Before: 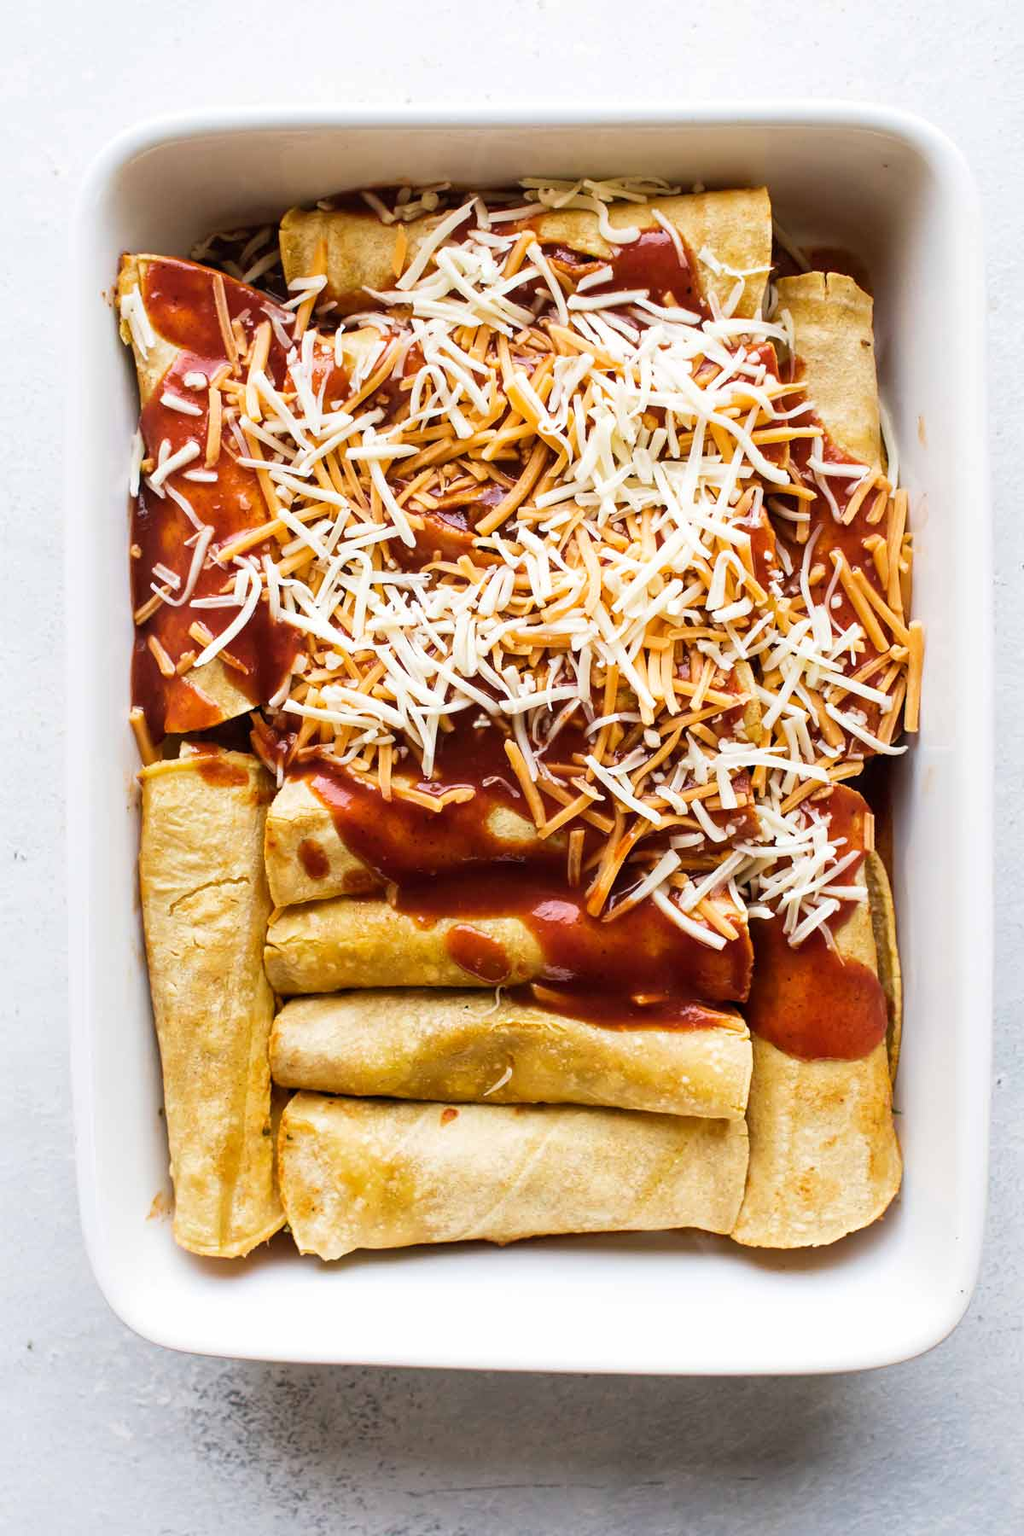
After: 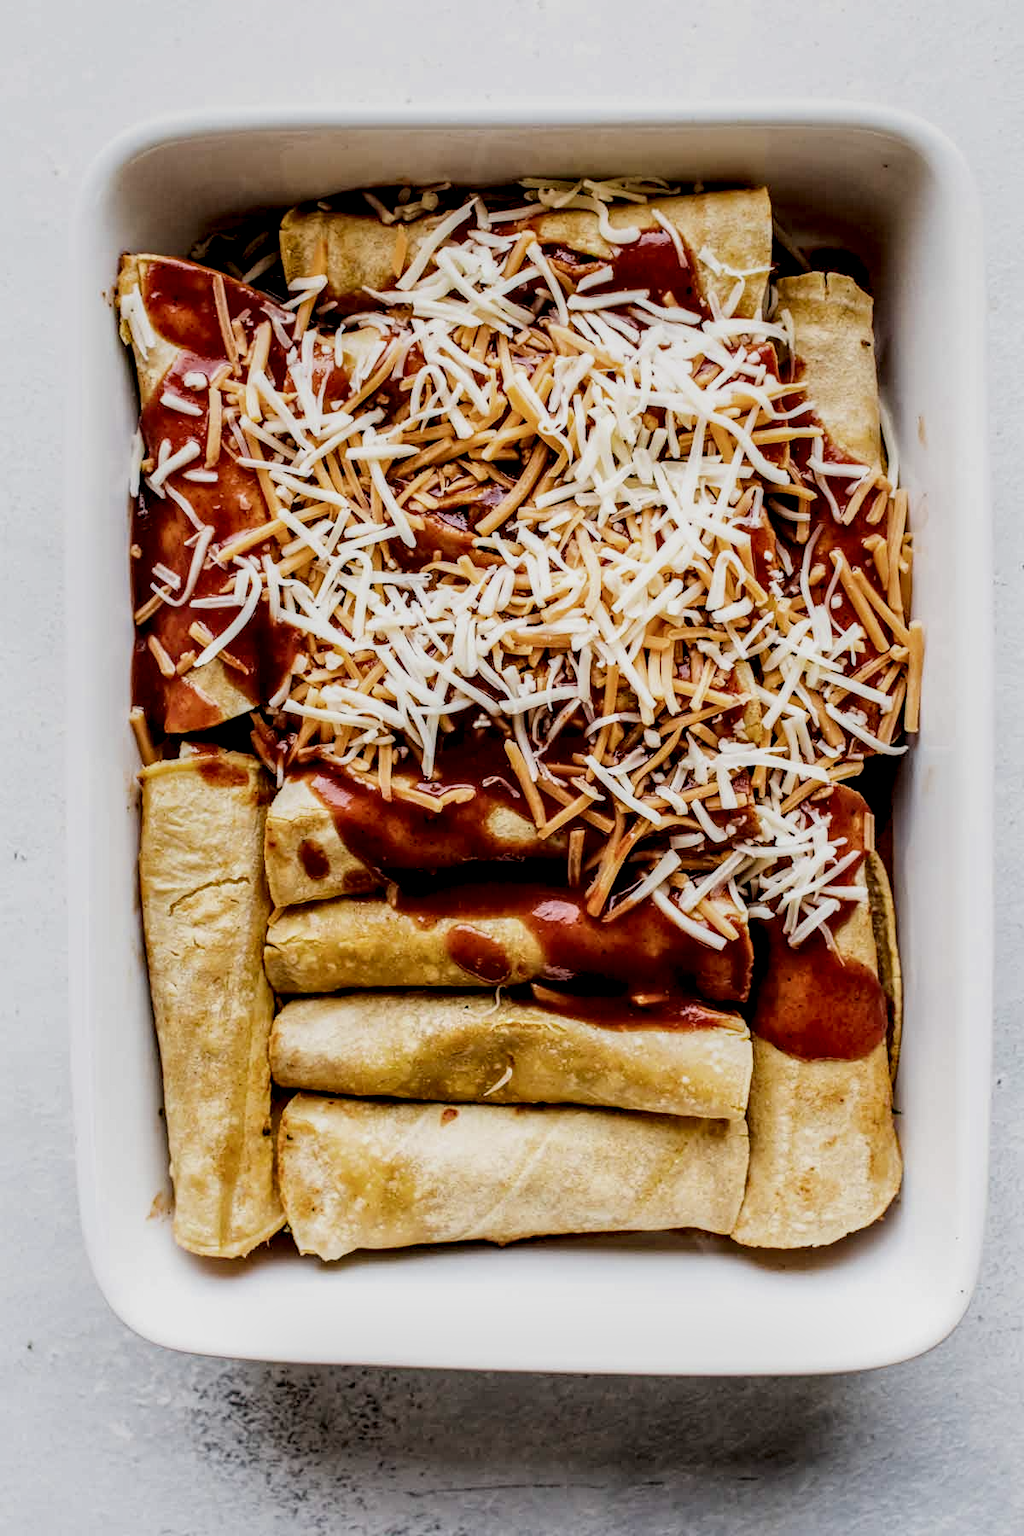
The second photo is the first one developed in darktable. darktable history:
filmic rgb: black relative exposure -7.65 EV, white relative exposure 4.56 EV, hardness 3.61
contrast brightness saturation: saturation -0.1
local contrast: highlights 19%, detail 186%
